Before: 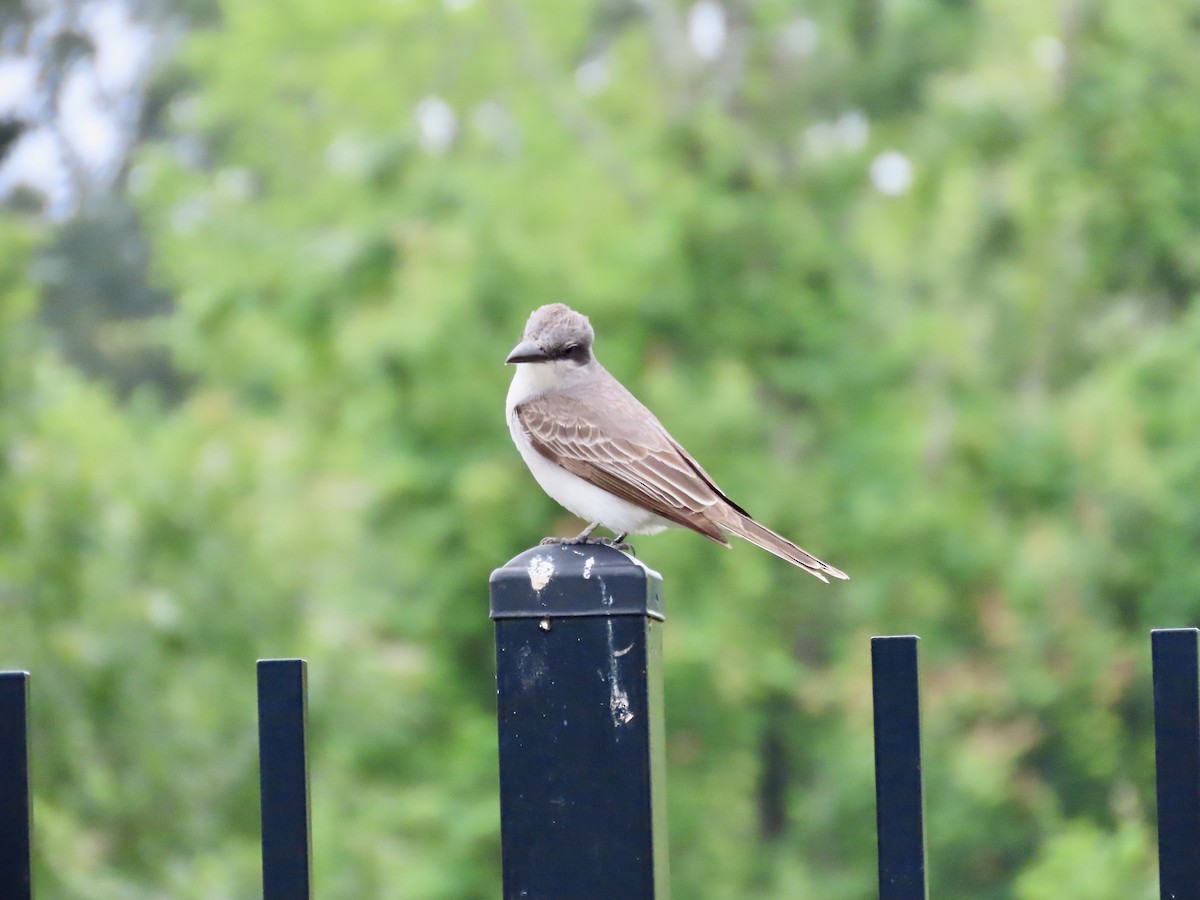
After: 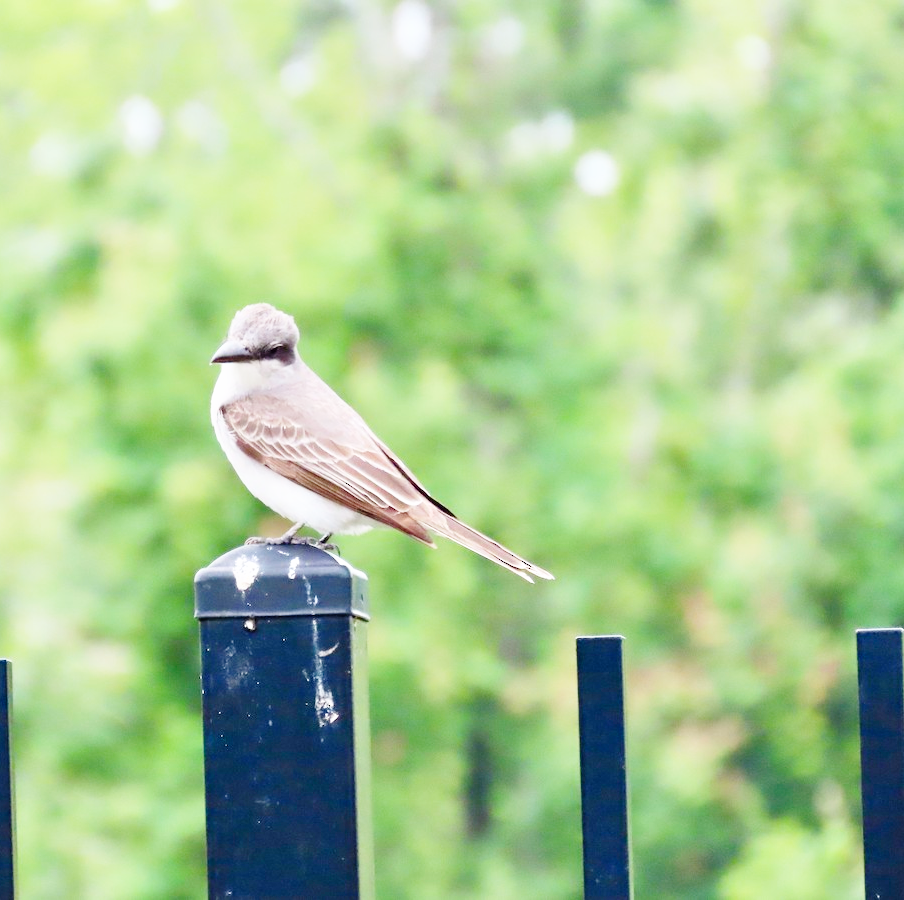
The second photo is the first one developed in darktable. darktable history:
crop and rotate: left 24.6%
base curve: curves: ch0 [(0, 0) (0.008, 0.007) (0.022, 0.029) (0.048, 0.089) (0.092, 0.197) (0.191, 0.399) (0.275, 0.534) (0.357, 0.65) (0.477, 0.78) (0.542, 0.833) (0.799, 0.973) (1, 1)], preserve colors none
